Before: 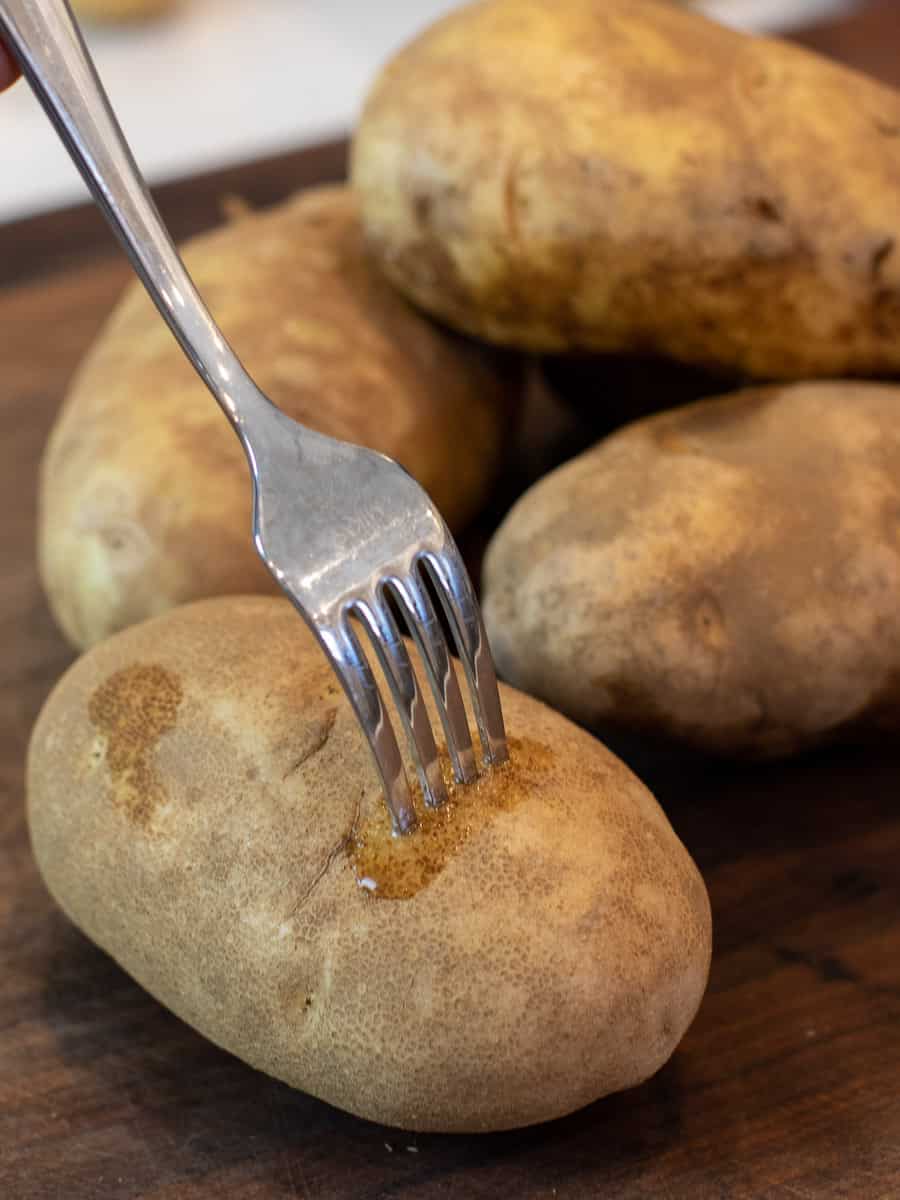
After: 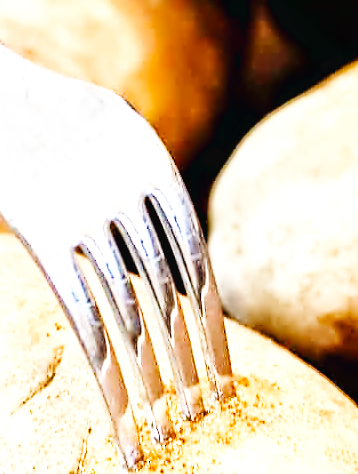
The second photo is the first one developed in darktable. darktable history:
color balance rgb: global offset › hue 169.16°, perceptual saturation grading › global saturation 20%, perceptual saturation grading › highlights -49.346%, perceptual saturation grading › shadows 24.654%, global vibrance 20%
exposure: black level correction 0, exposure 1.105 EV, compensate highlight preservation false
base curve: curves: ch0 [(0, 0.003) (0.001, 0.002) (0.006, 0.004) (0.02, 0.022) (0.048, 0.086) (0.094, 0.234) (0.162, 0.431) (0.258, 0.629) (0.385, 0.8) (0.548, 0.918) (0.751, 0.988) (1, 1)], preserve colors none
tone equalizer: -8 EV -0.402 EV, -7 EV -0.395 EV, -6 EV -0.372 EV, -5 EV -0.229 EV, -3 EV 0.256 EV, -2 EV 0.333 EV, -1 EV 0.392 EV, +0 EV 0.446 EV
crop: left 30.435%, top 30.284%, right 29.758%, bottom 30.175%
contrast equalizer: y [[0.5, 0.542, 0.583, 0.625, 0.667, 0.708], [0.5 ×6], [0.5 ×6], [0, 0.033, 0.067, 0.1, 0.133, 0.167], [0, 0.05, 0.1, 0.15, 0.2, 0.25]]
